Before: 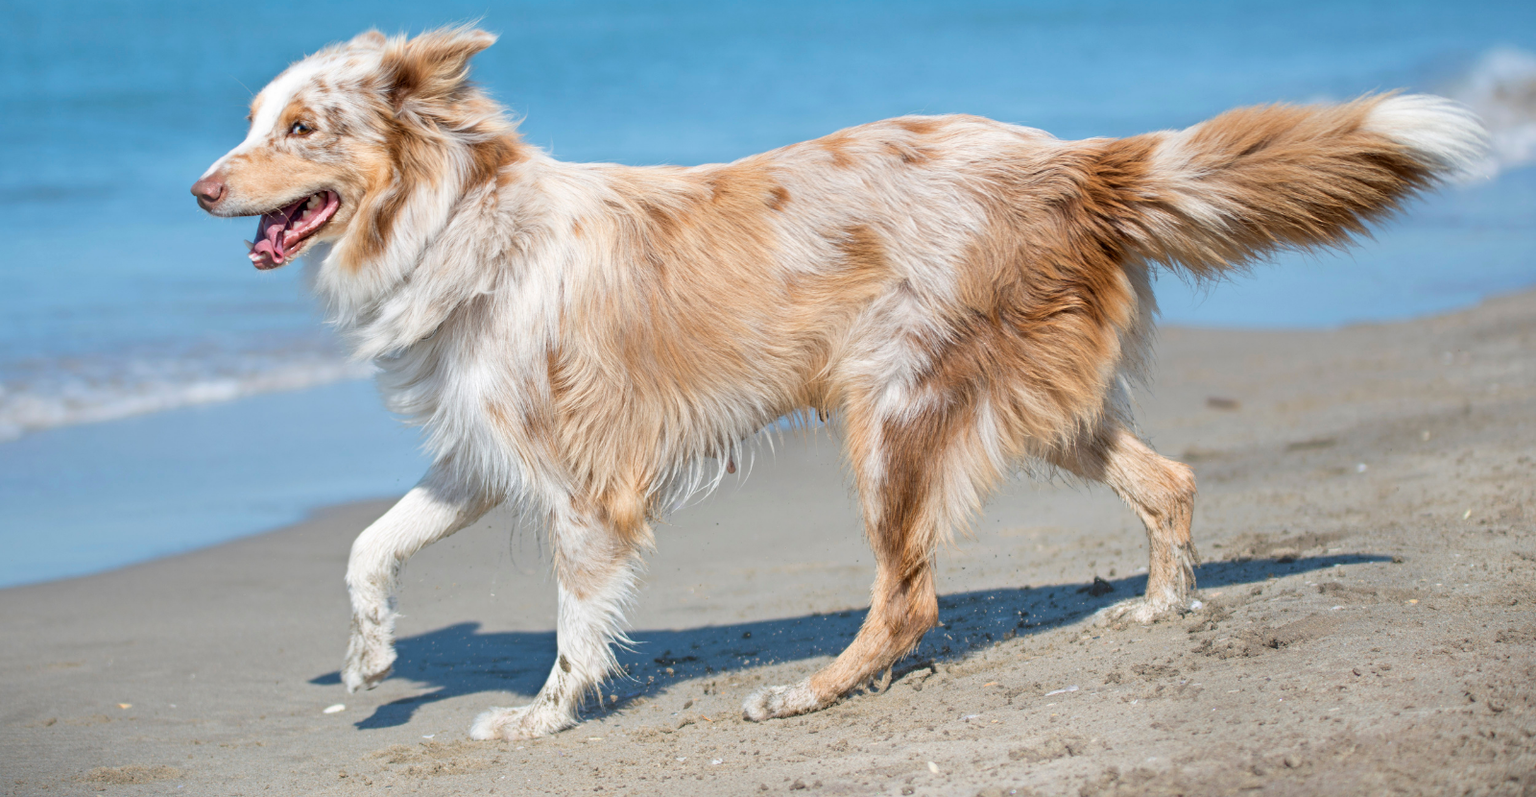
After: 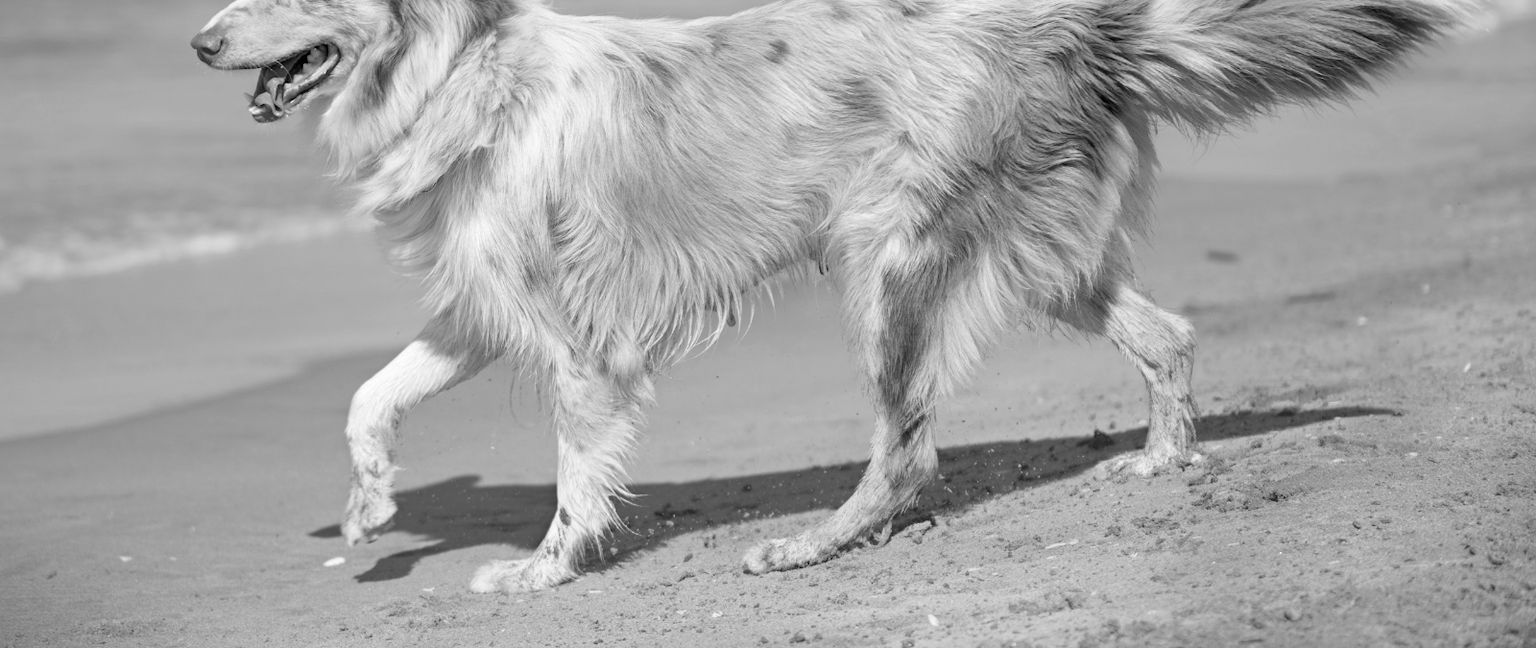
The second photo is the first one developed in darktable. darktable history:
crop and rotate: top 18.507%
monochrome: on, module defaults
